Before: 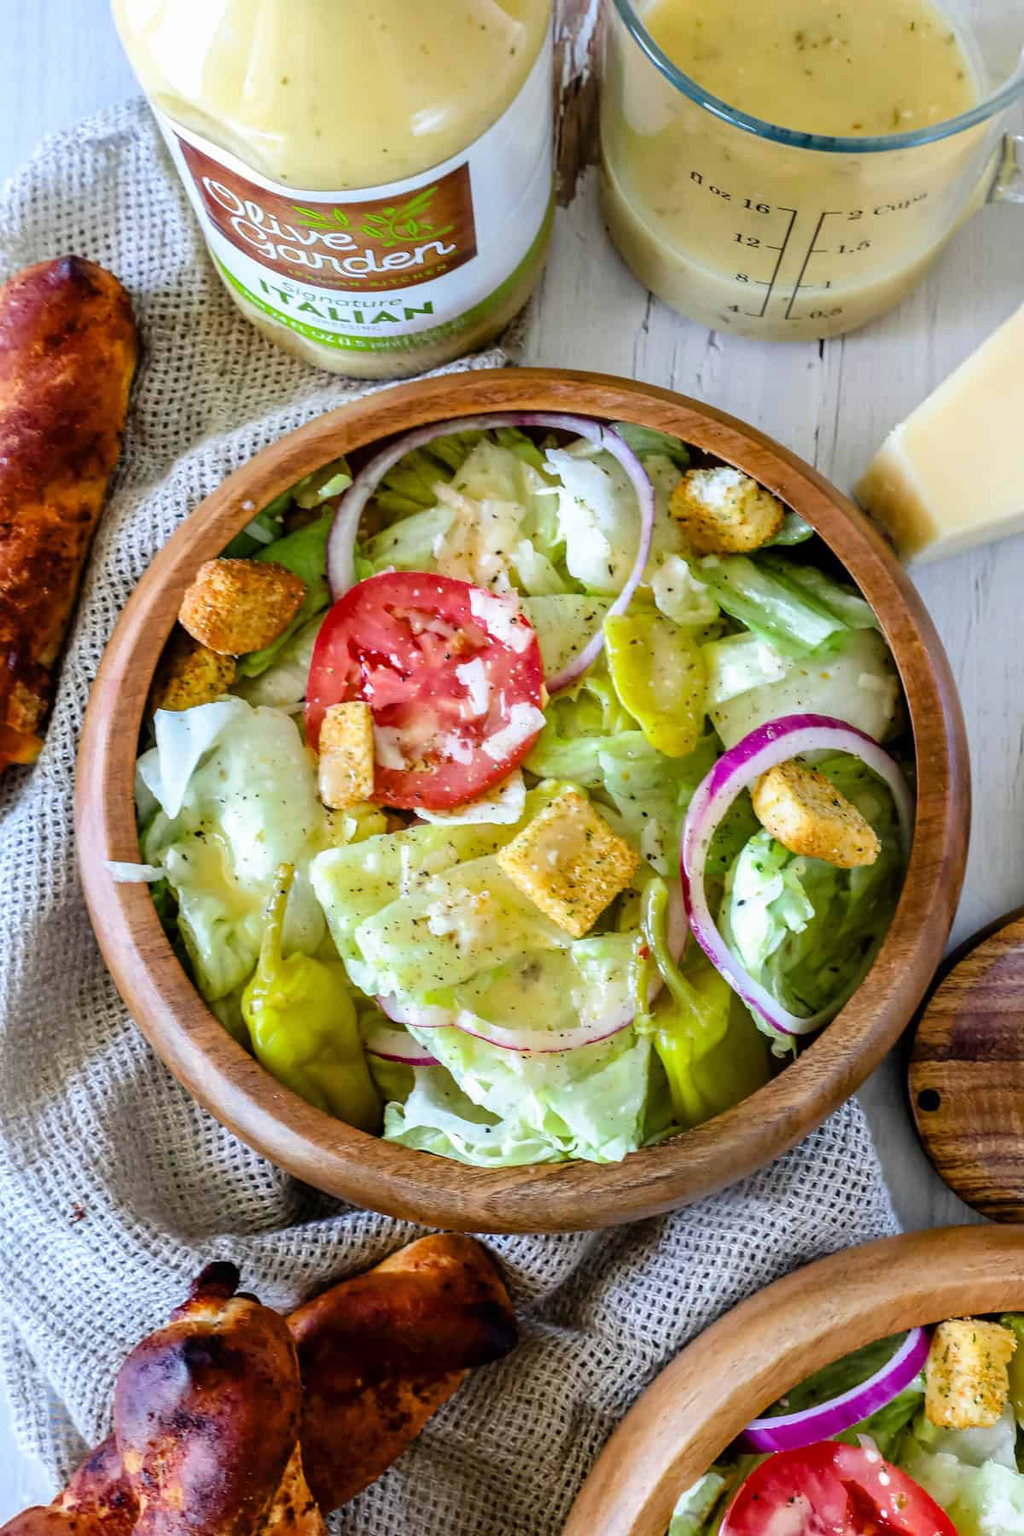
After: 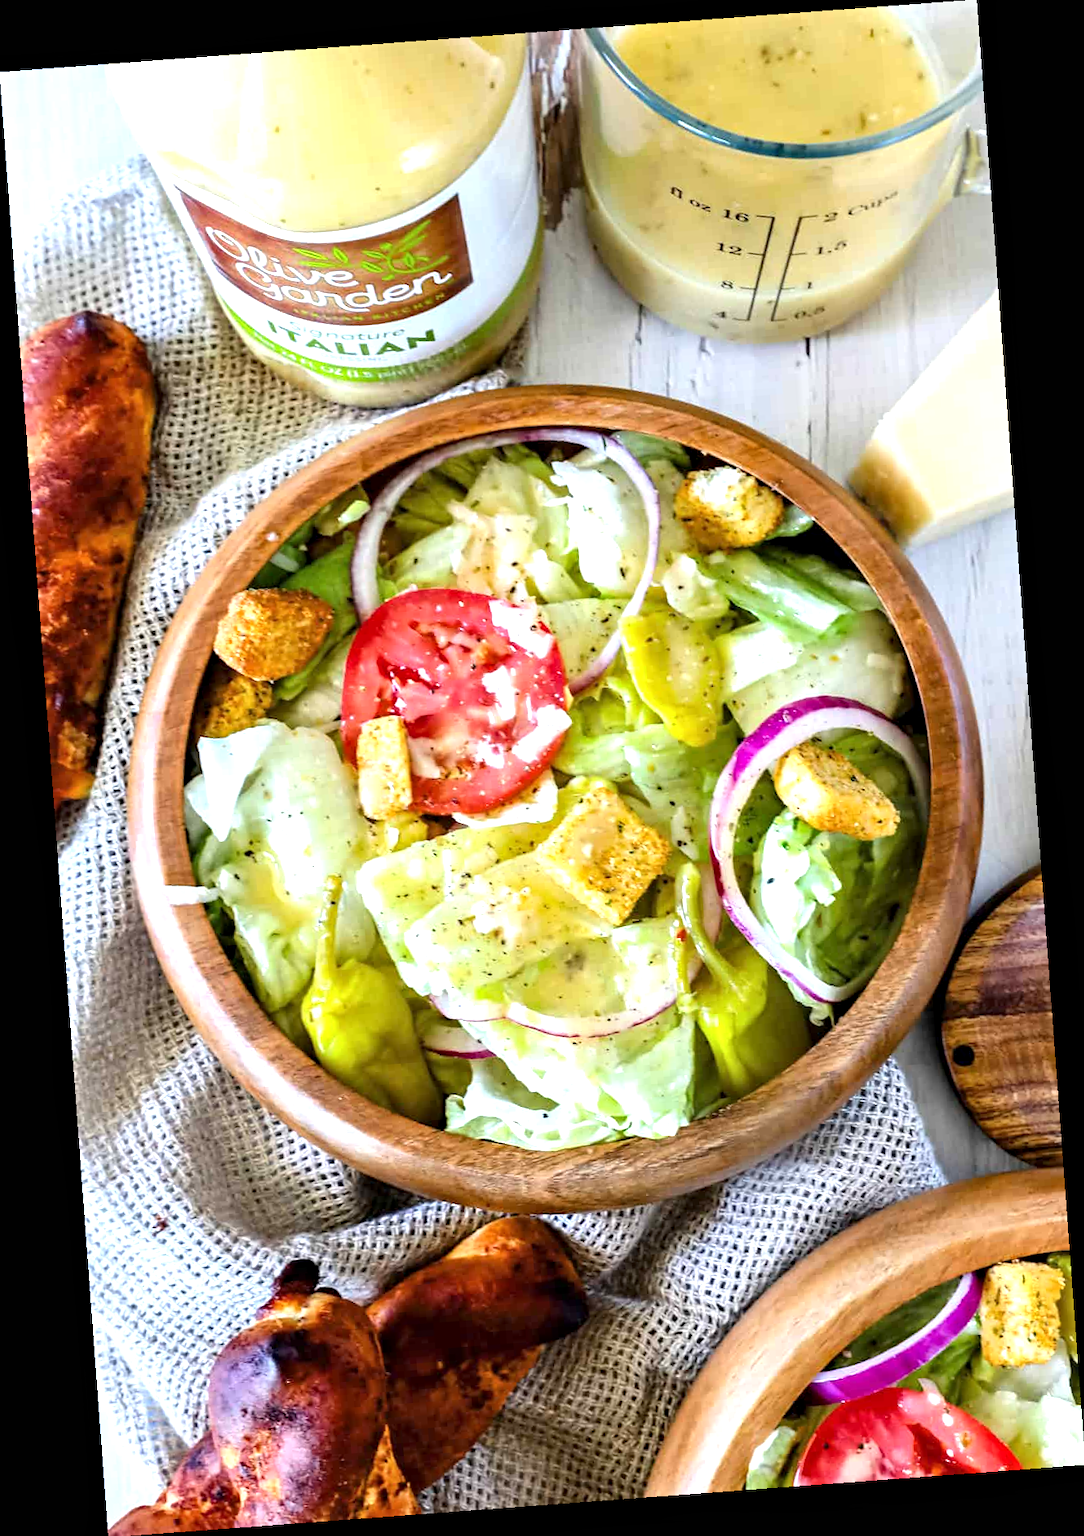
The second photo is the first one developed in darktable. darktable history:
exposure: black level correction 0, exposure 0.7 EV, compensate exposure bias true, compensate highlight preservation false
rotate and perspective: rotation -4.25°, automatic cropping off
contrast equalizer: y [[0.5, 0.504, 0.515, 0.527, 0.535, 0.534], [0.5 ×6], [0.491, 0.387, 0.179, 0.068, 0.068, 0.068], [0 ×5, 0.023], [0 ×6]]
